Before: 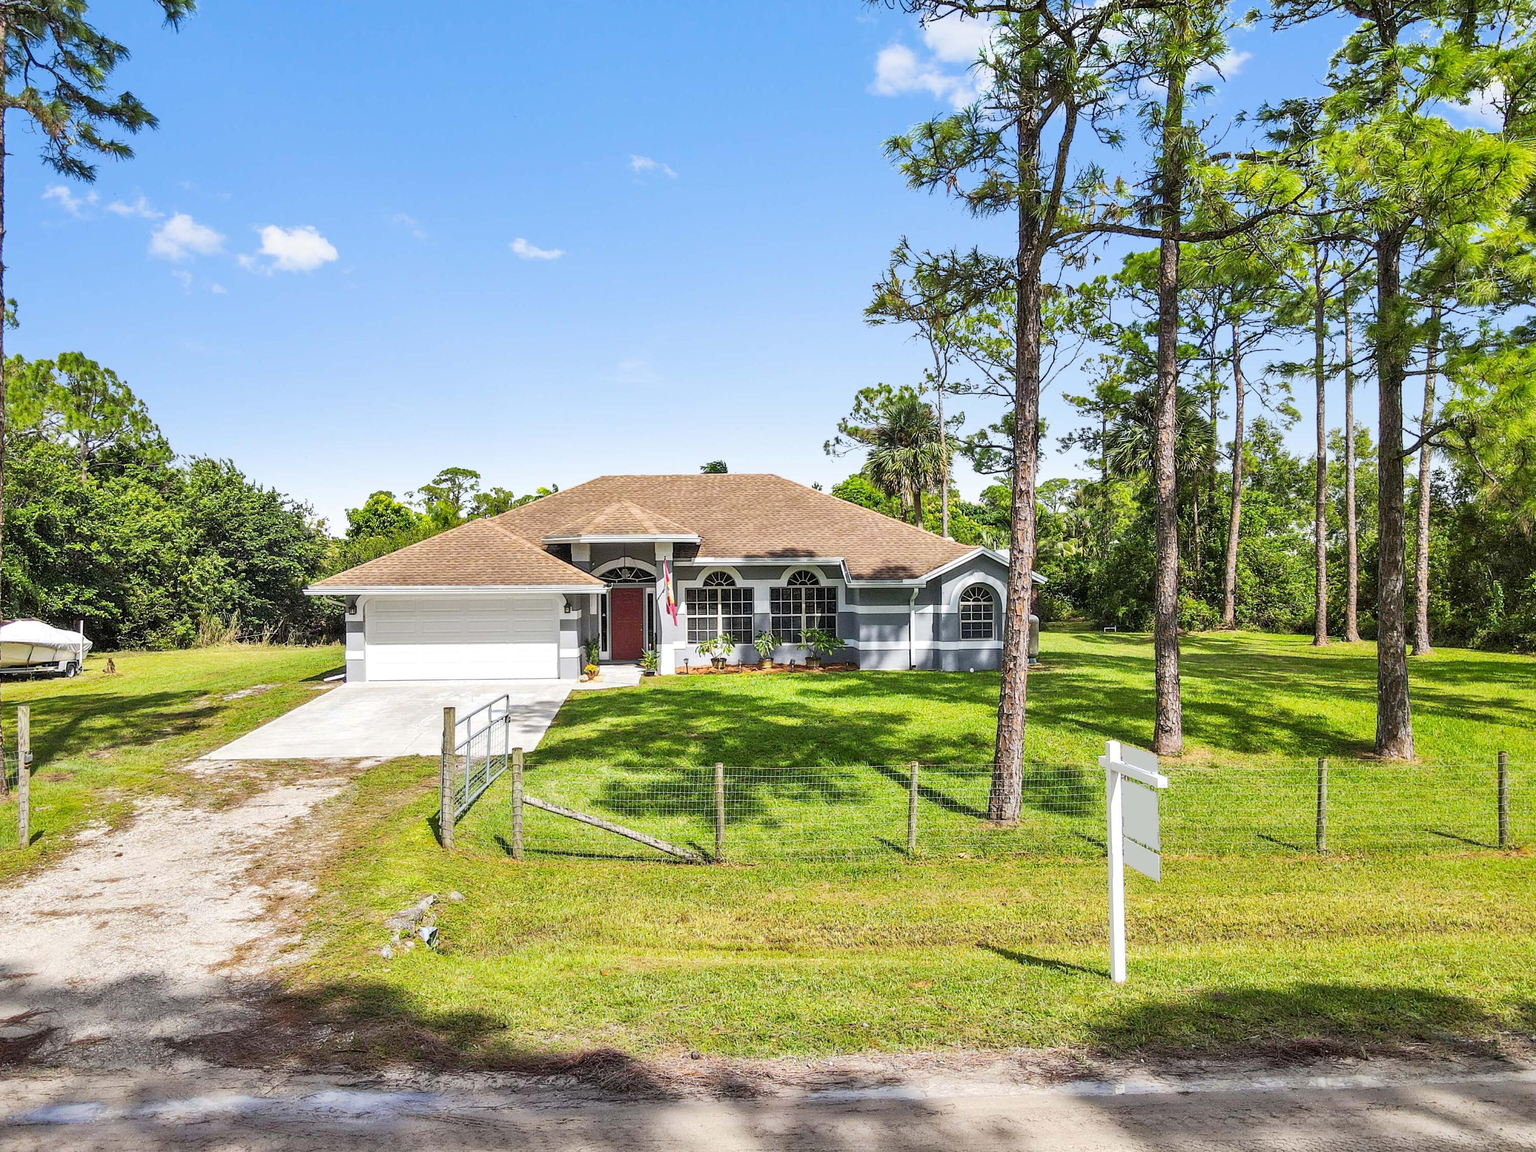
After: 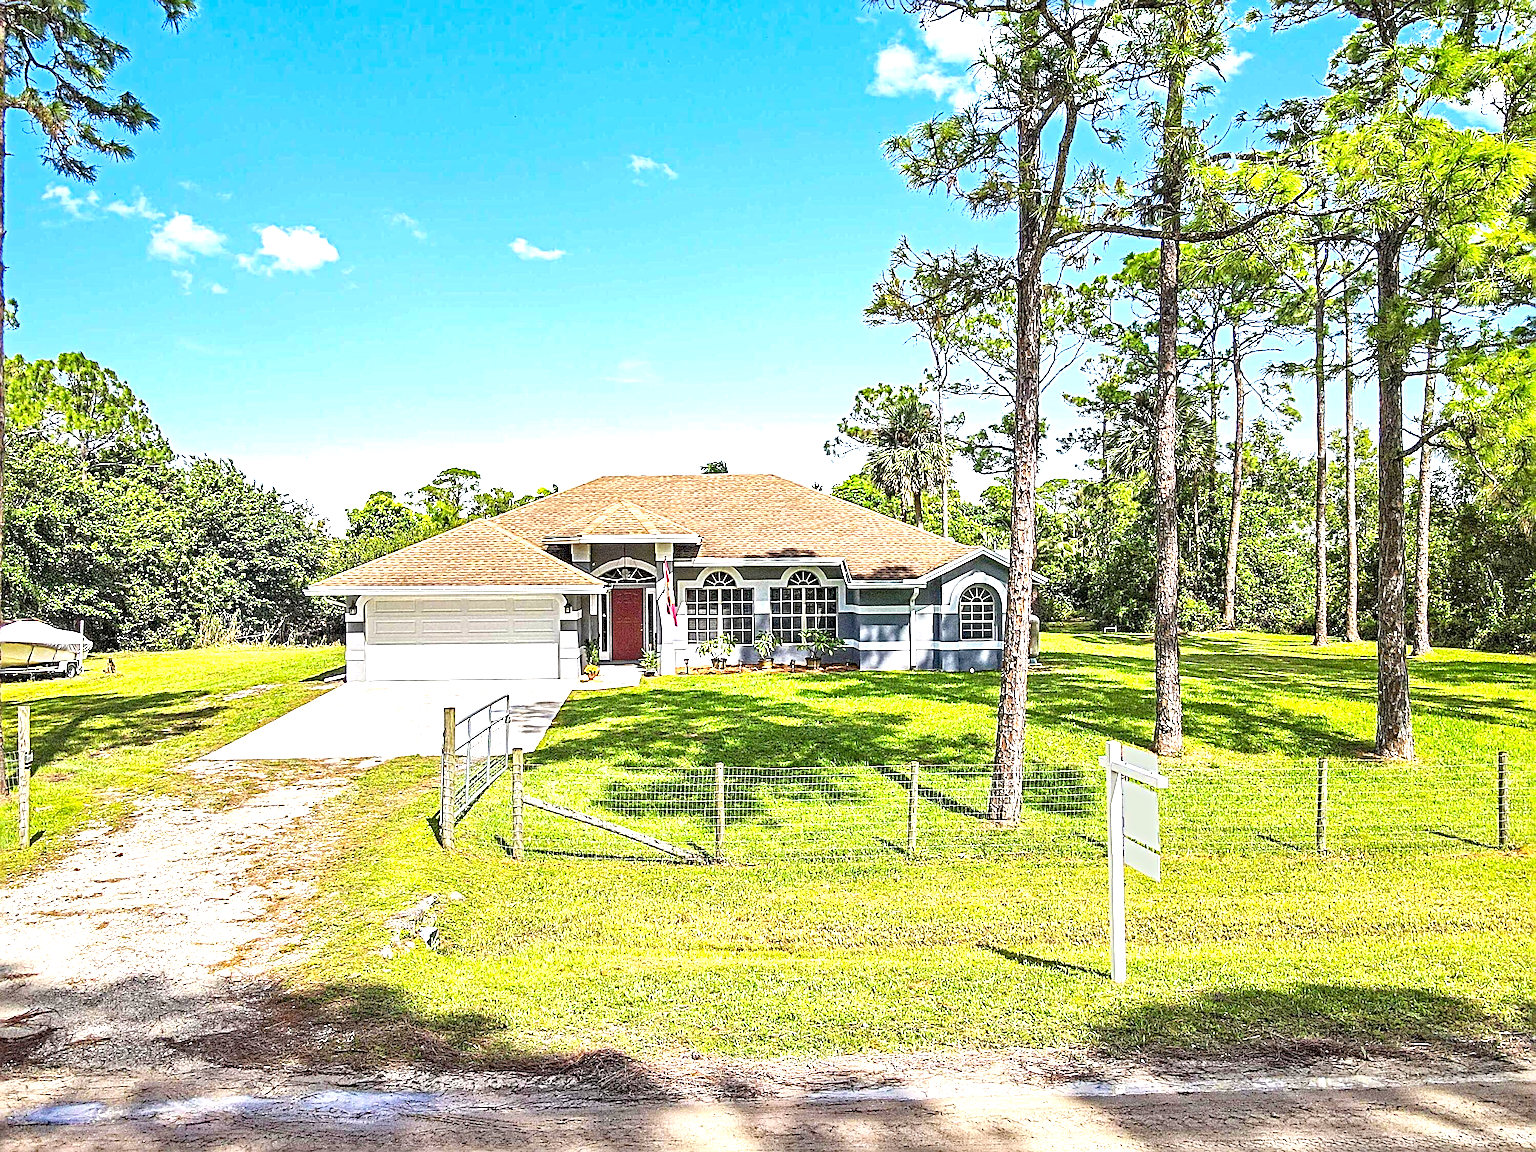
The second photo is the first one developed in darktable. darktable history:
exposure: exposure 1 EV, compensate highlight preservation false
haze removal: strength 0.52, distance 0.923, compatibility mode true, adaptive false
sharpen: radius 3.713, amount 0.92
